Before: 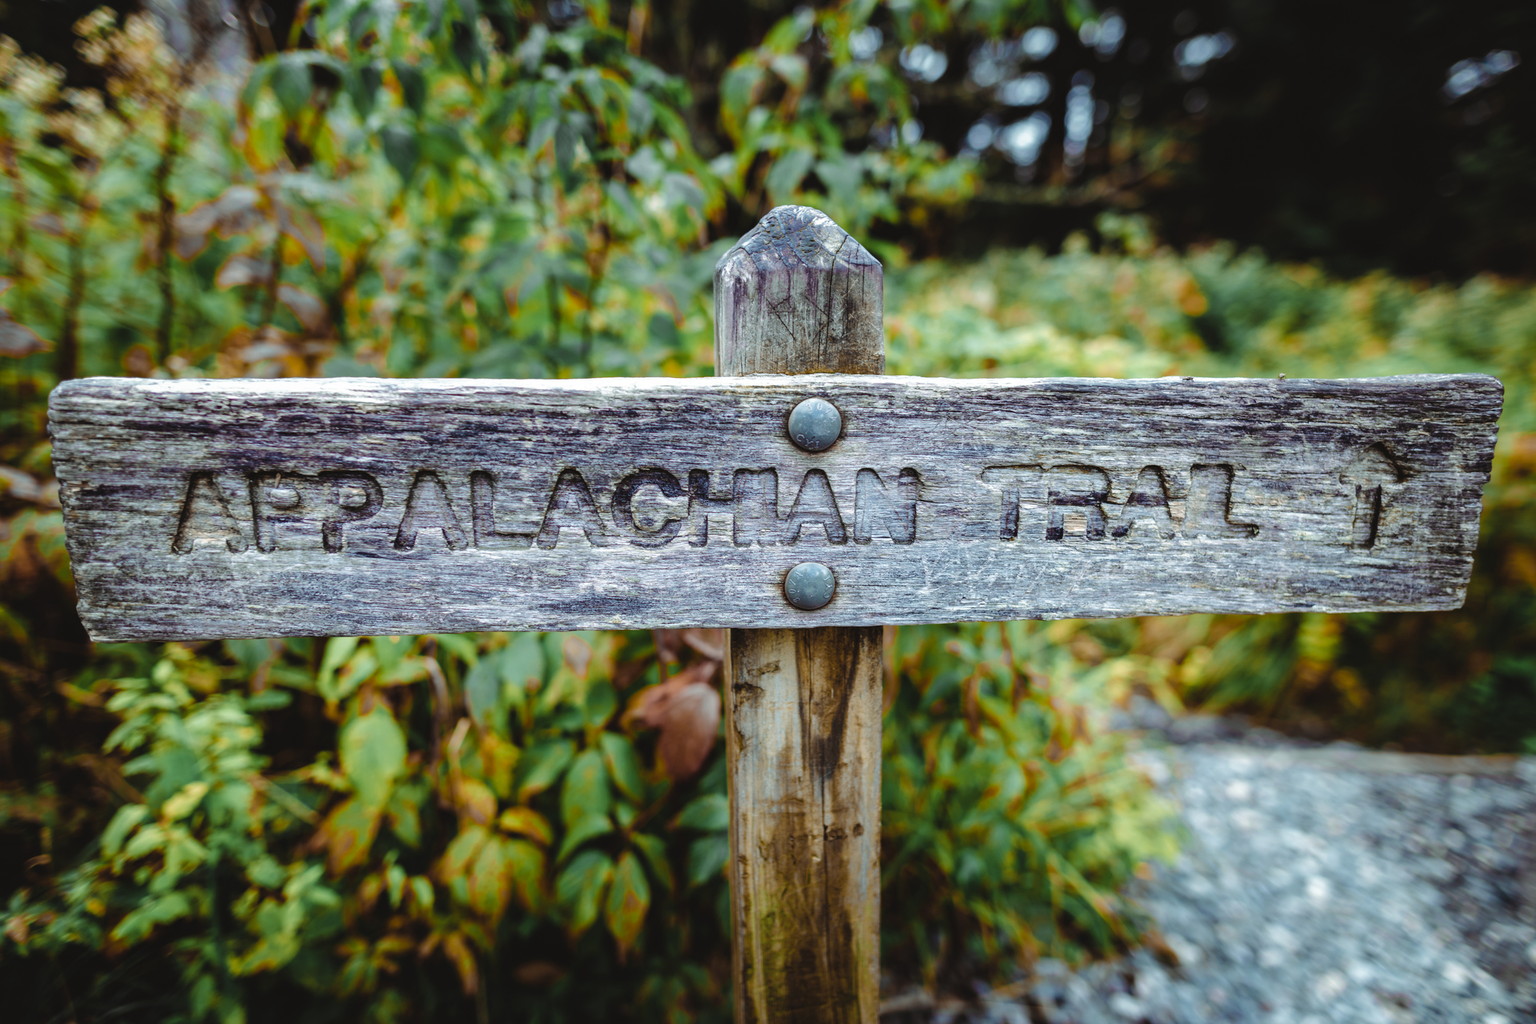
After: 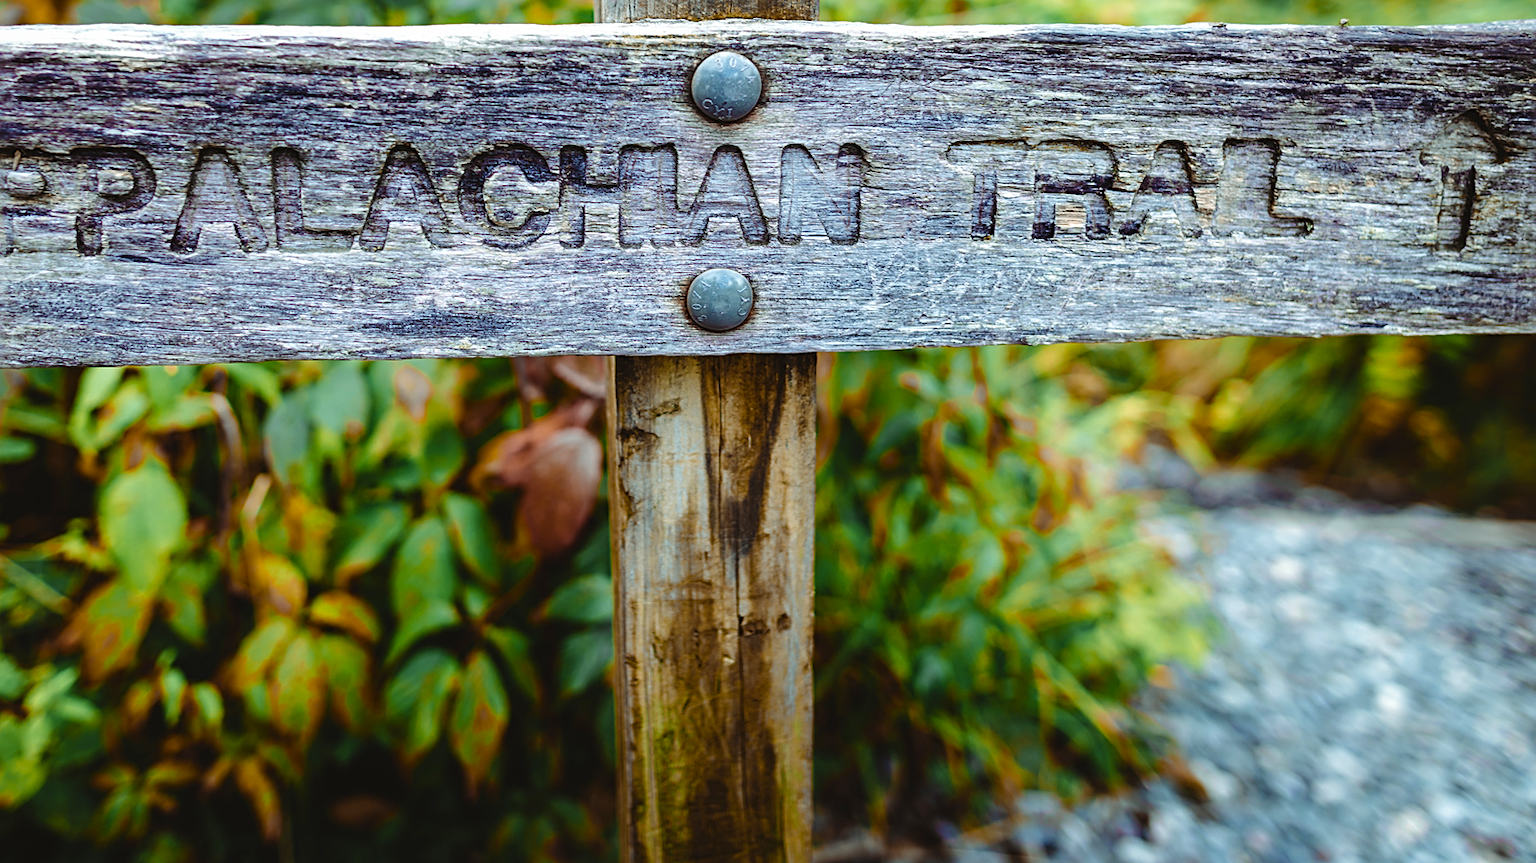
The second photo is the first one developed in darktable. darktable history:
contrast brightness saturation: contrast 0.1, saturation -0.3
crop and rotate: left 17.299%, top 35.115%, right 7.015%, bottom 1.024%
color correction: saturation 1.8
sharpen: on, module defaults
rotate and perspective: automatic cropping off
